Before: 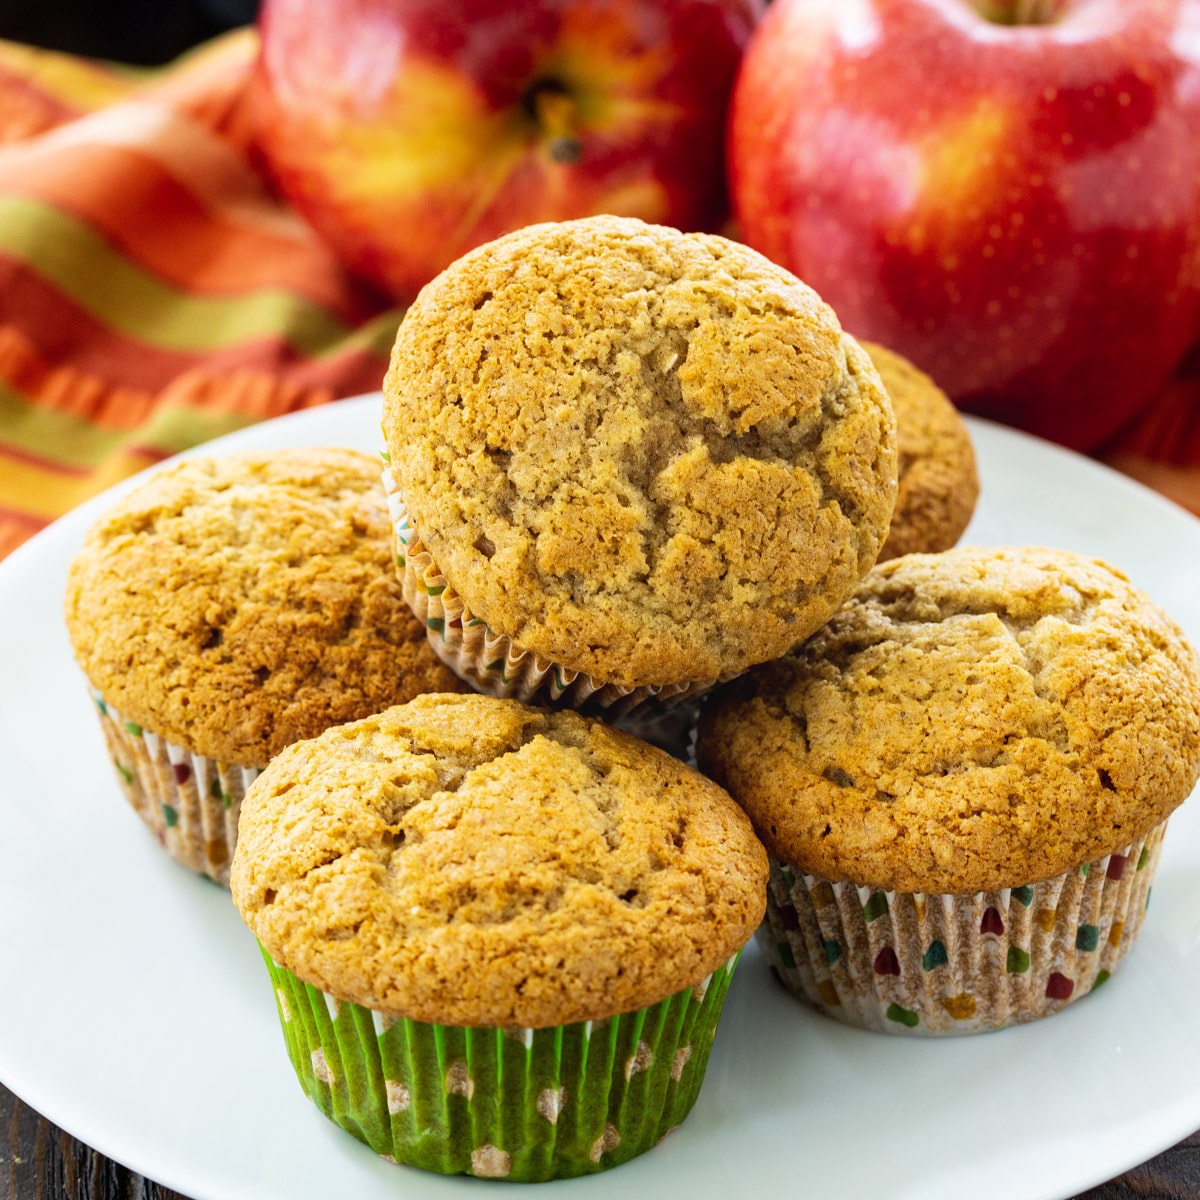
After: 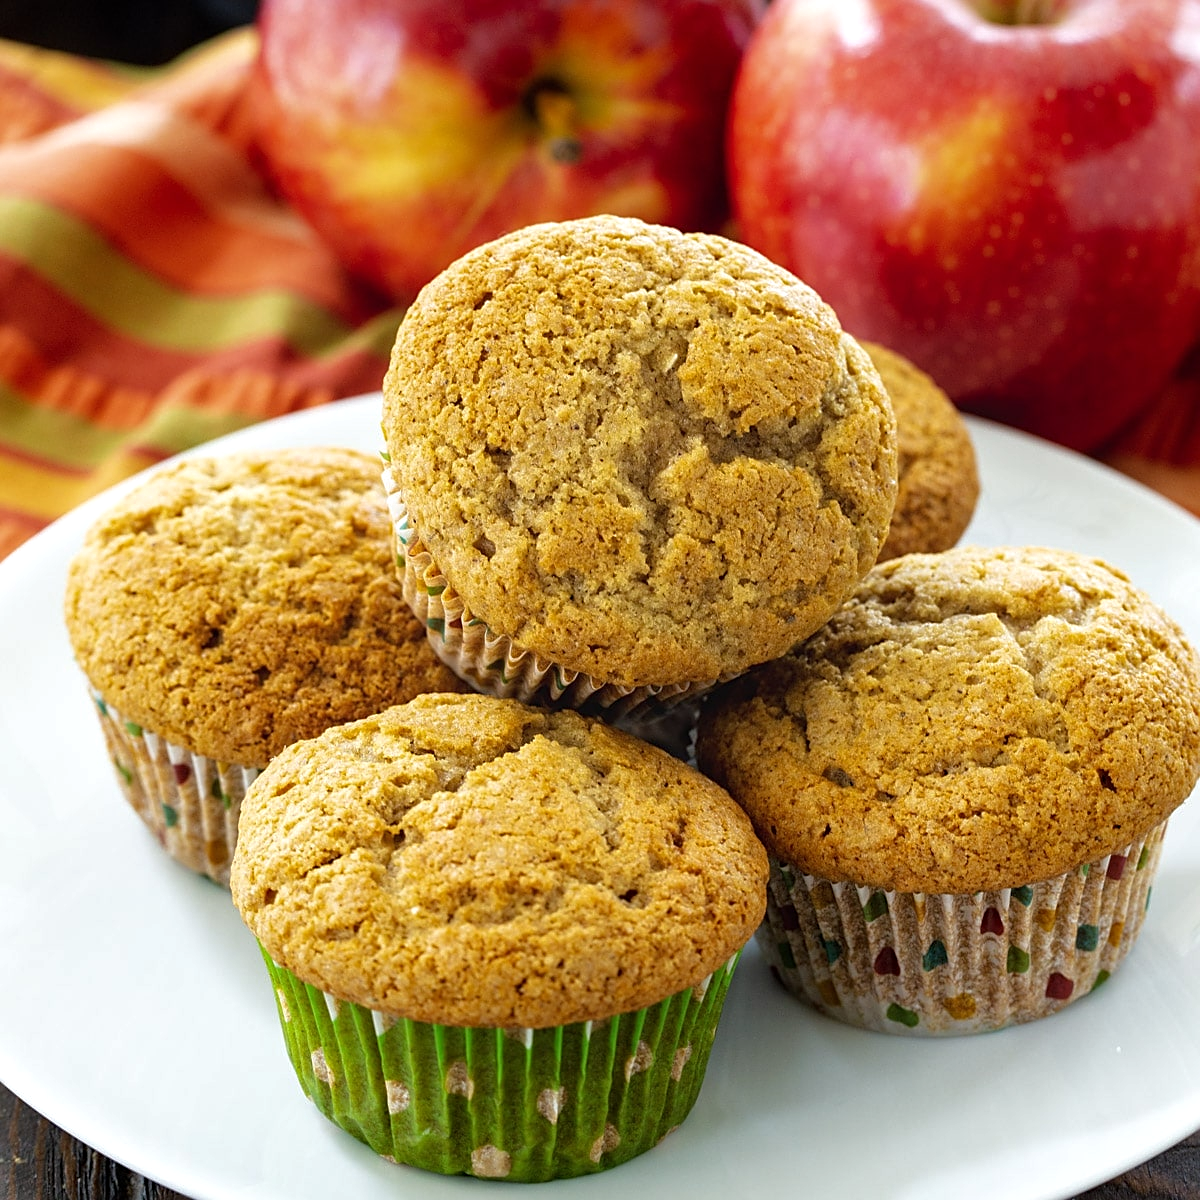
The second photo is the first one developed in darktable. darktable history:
sharpen: on, module defaults
tone equalizer: -8 EV -0.001 EV, -7 EV 0.003 EV, -6 EV -0.004 EV, -5 EV -0.012 EV, -4 EV -0.054 EV, -3 EV -0.2 EV, -2 EV -0.247 EV, -1 EV 0.095 EV, +0 EV 0.332 EV, edges refinement/feathering 500, mask exposure compensation -1.57 EV, preserve details no
